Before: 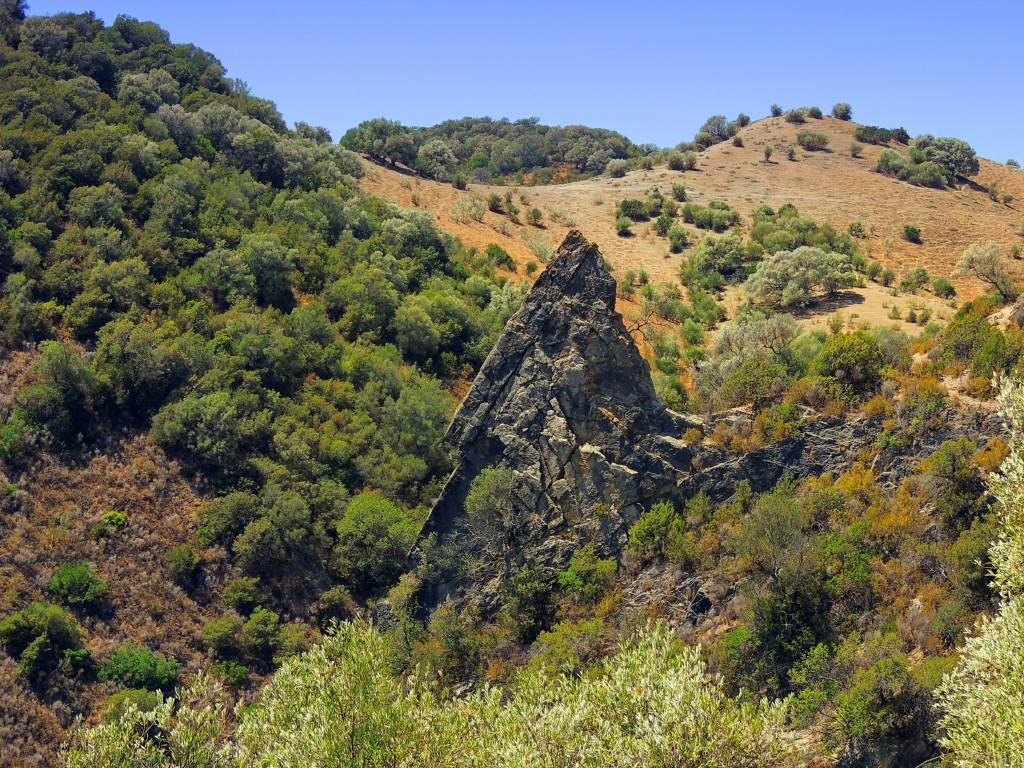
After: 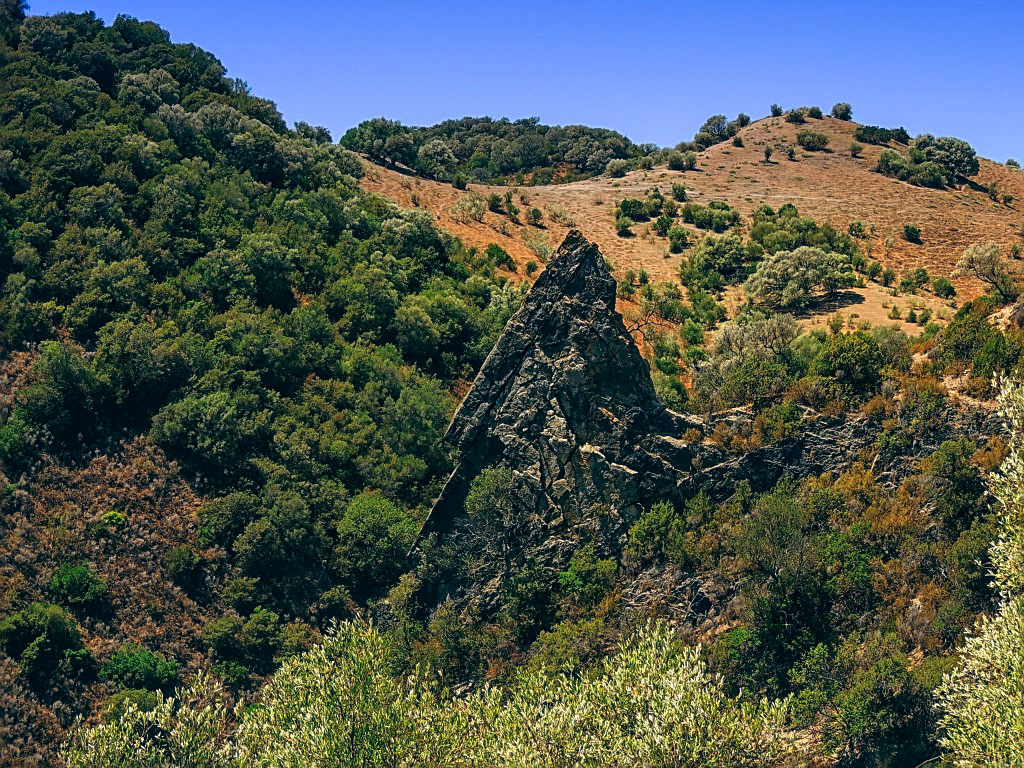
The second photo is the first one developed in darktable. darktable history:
color balance: lift [1.016, 0.983, 1, 1.017], gamma [0.78, 1.018, 1.043, 0.957], gain [0.786, 1.063, 0.937, 1.017], input saturation 118.26%, contrast 13.43%, contrast fulcrum 21.62%, output saturation 82.76%
local contrast: detail 130%
sharpen: amount 0.6
